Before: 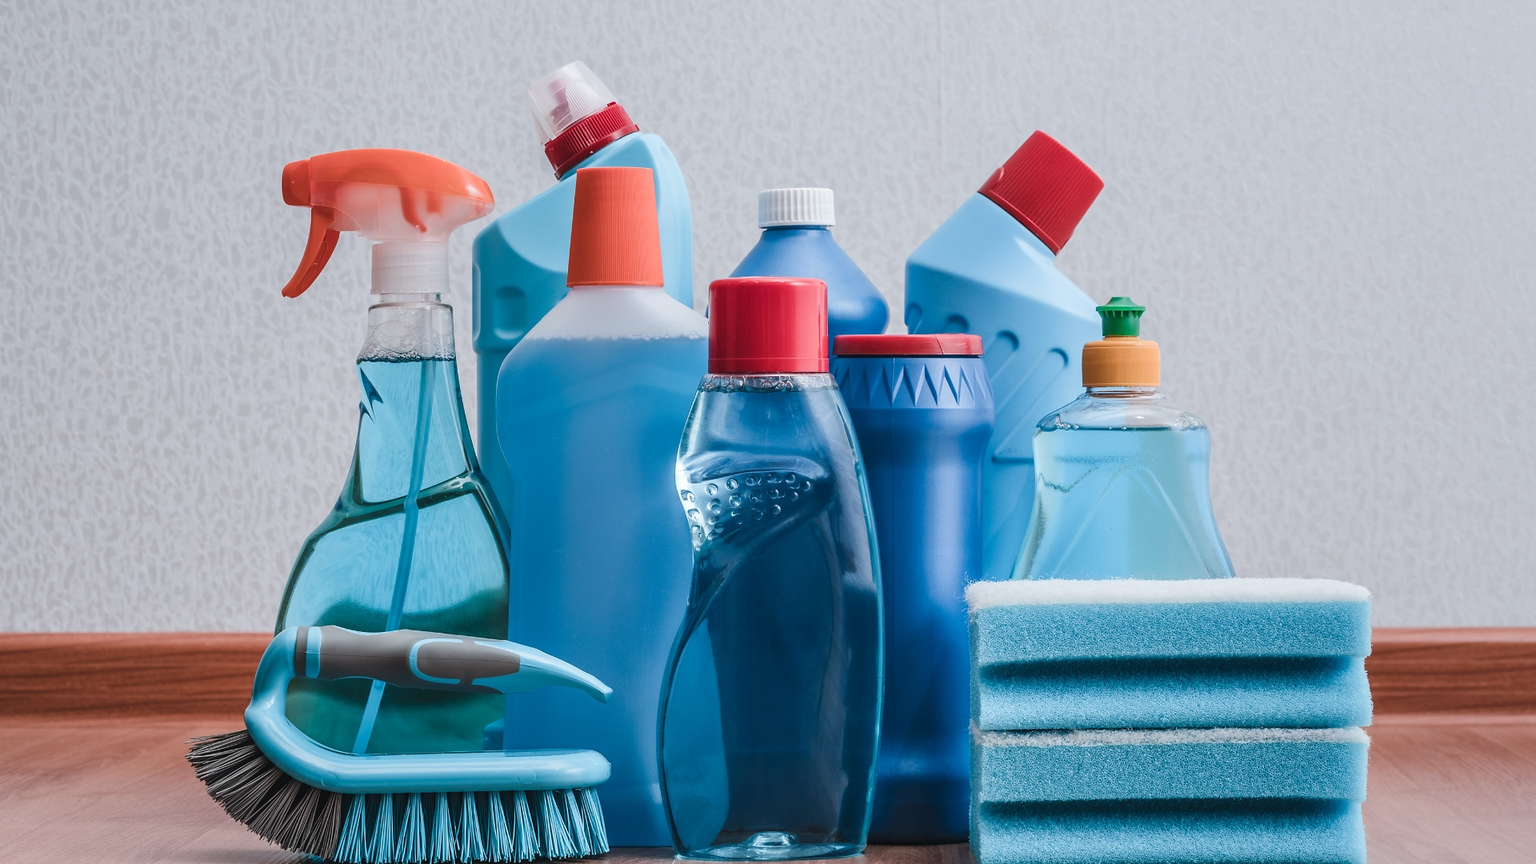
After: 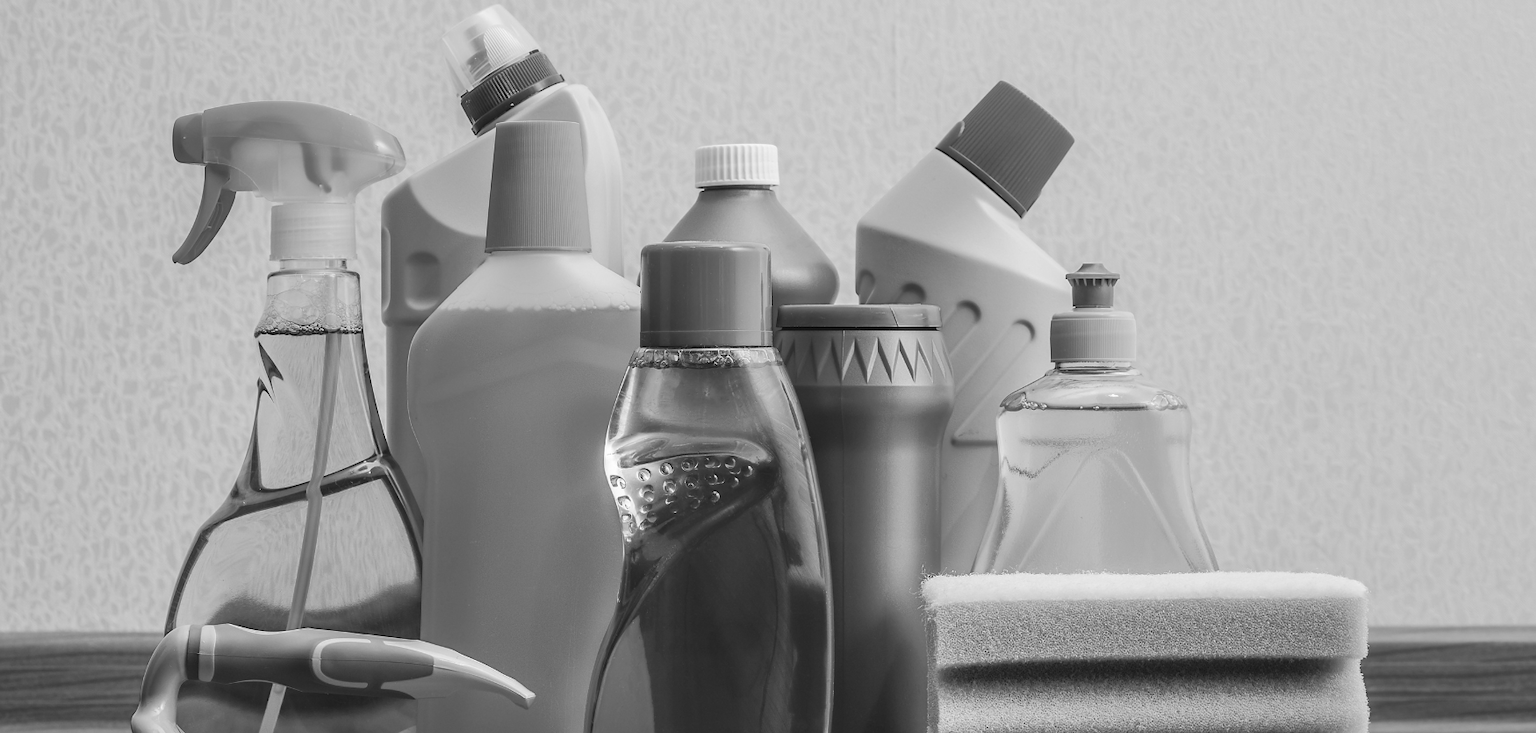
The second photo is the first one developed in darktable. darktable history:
crop: left 8.155%, top 6.611%, bottom 15.385%
monochrome: on, module defaults
